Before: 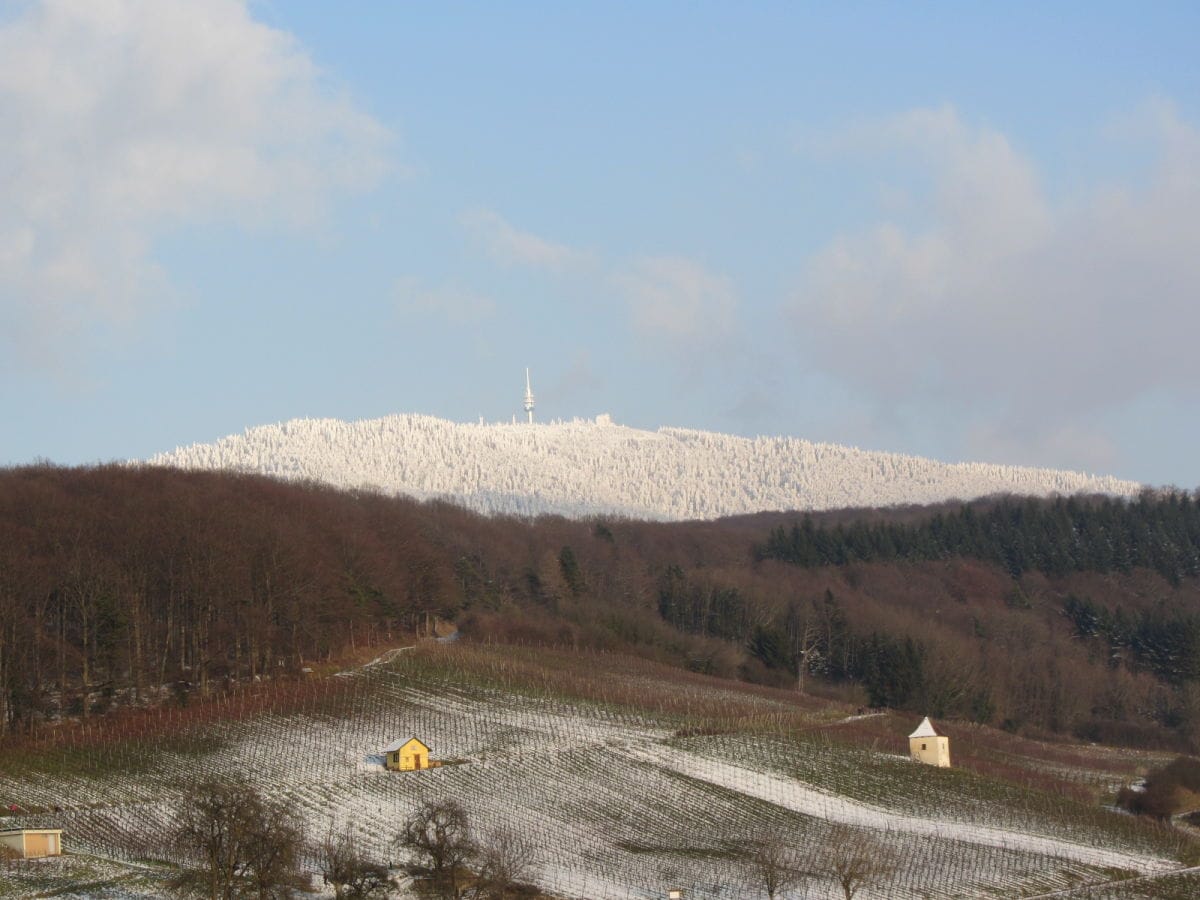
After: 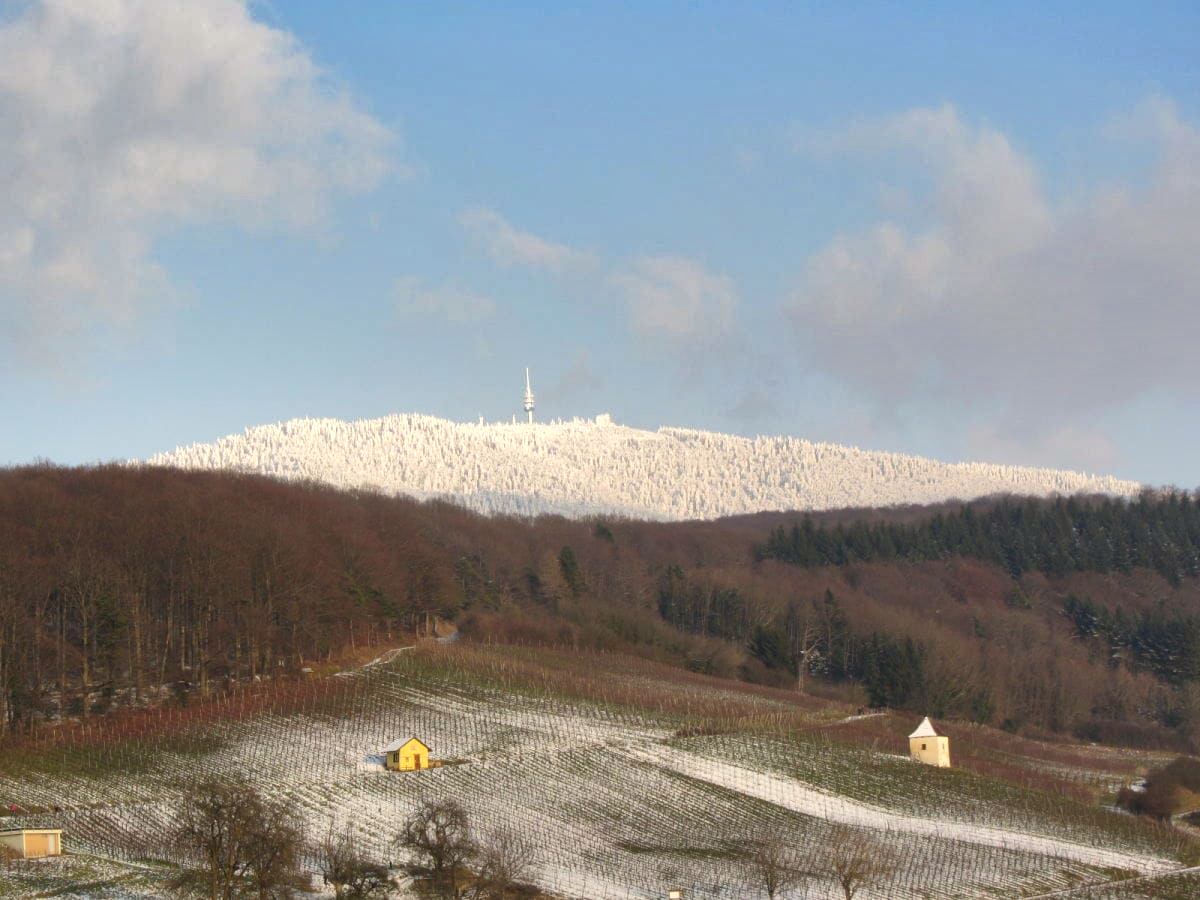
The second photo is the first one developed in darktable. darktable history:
shadows and highlights: radius 118.69, shadows 42.21, highlights -61.56, soften with gaussian
exposure: exposure 0.3 EV, compensate highlight preservation false
color correction: highlights a* 0.816, highlights b* 2.78, saturation 1.1
